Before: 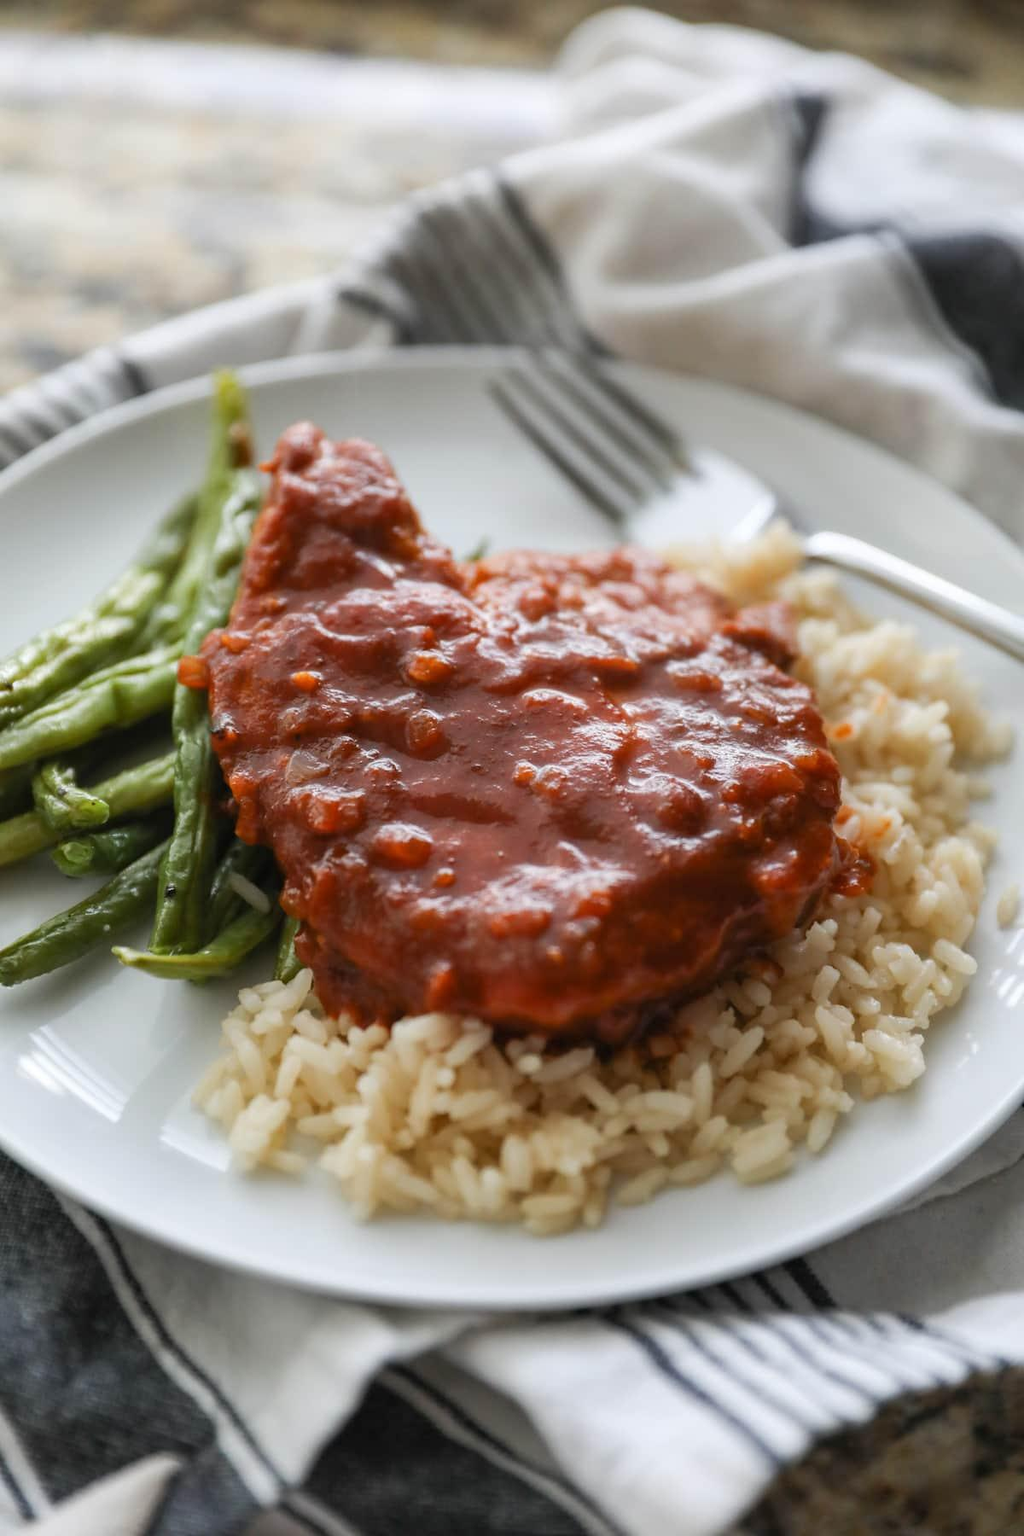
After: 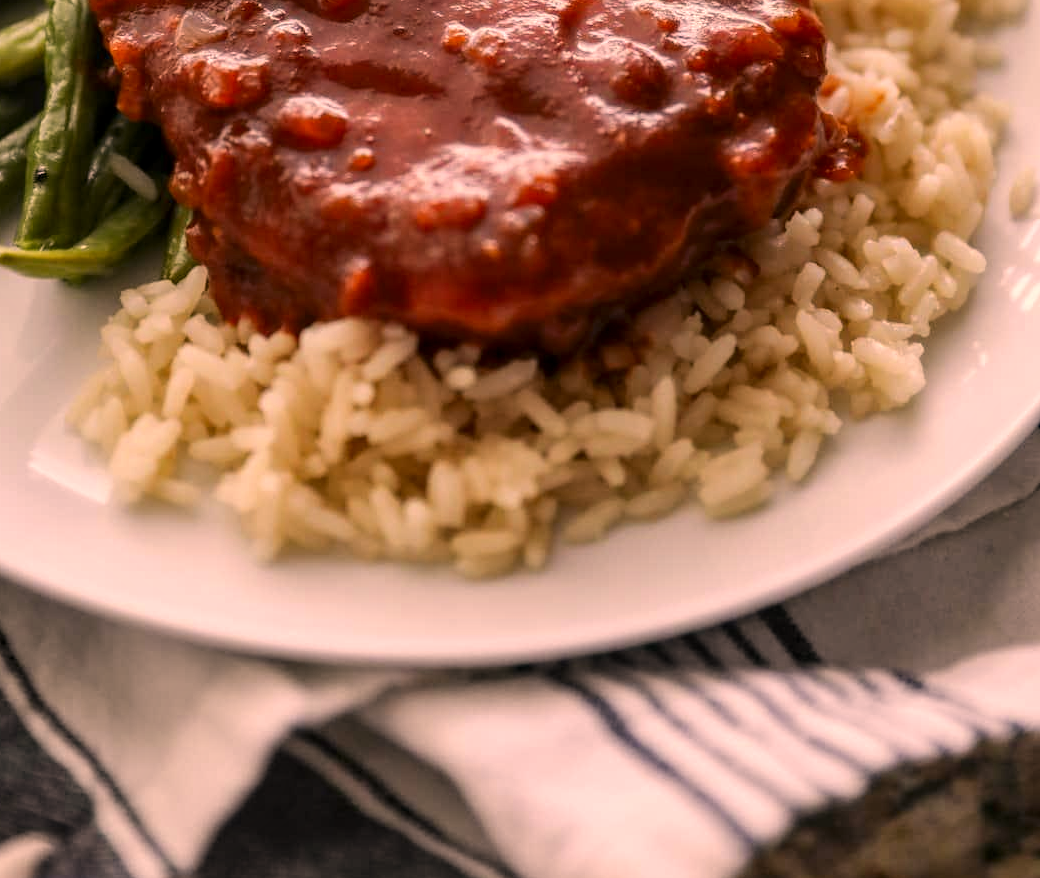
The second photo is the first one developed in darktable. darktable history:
tone curve: curves: ch0 [(0, 0) (0.08, 0.056) (0.4, 0.4) (0.6, 0.612) (0.92, 0.924) (1, 1)], color space Lab, independent channels, preserve colors none
local contrast: on, module defaults
crop and rotate: left 13.273%, top 48.281%, bottom 2.889%
color correction: highlights a* 21.11, highlights b* 19.62
